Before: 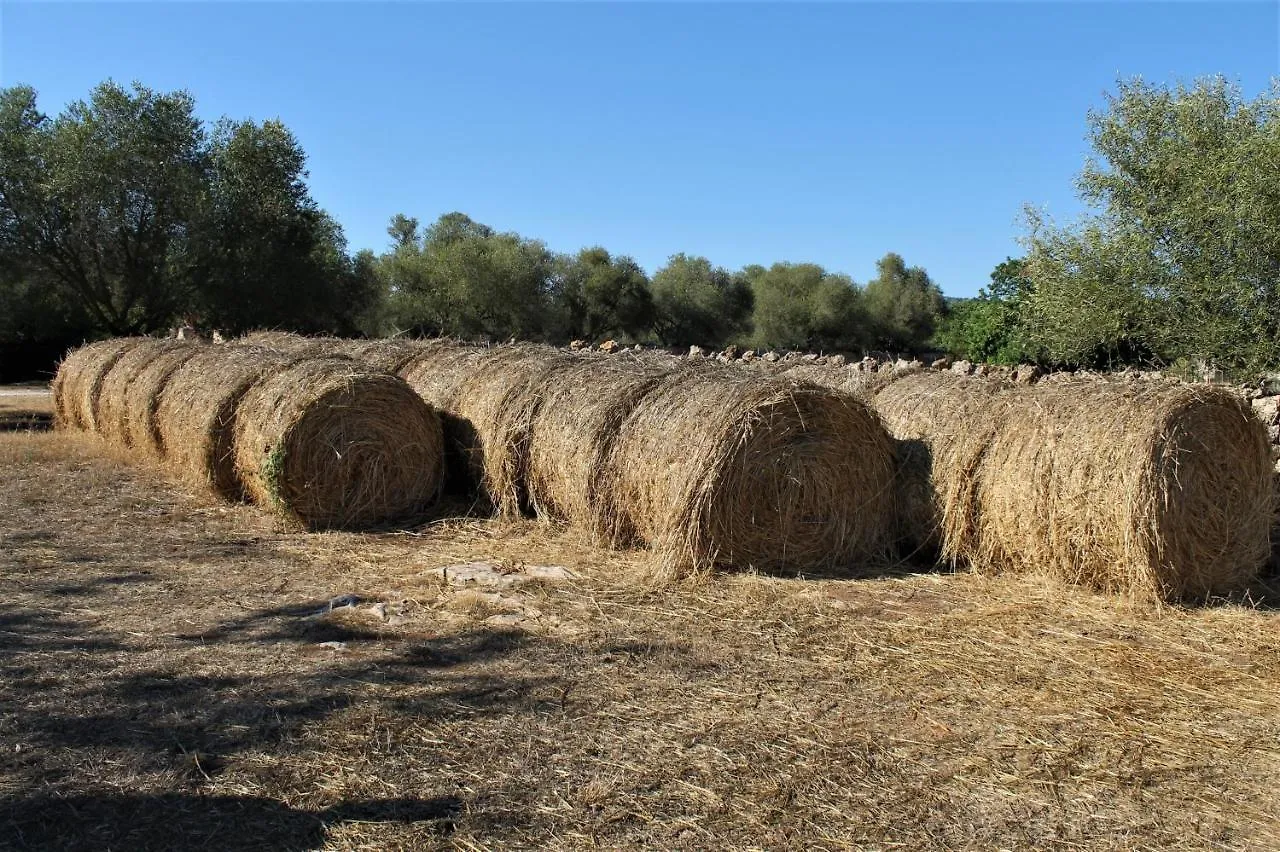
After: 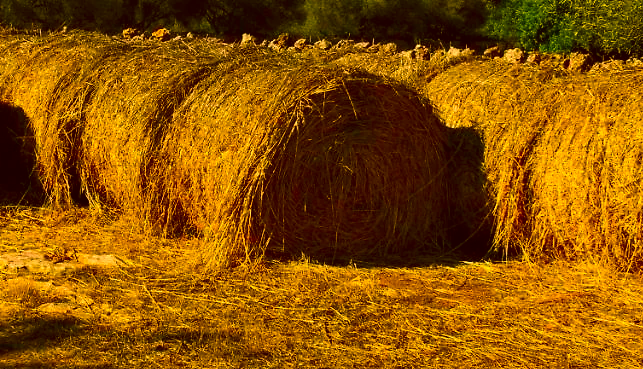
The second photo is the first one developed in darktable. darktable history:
color correction: highlights a* 10.44, highlights b* 30.04, shadows a* 2.73, shadows b* 17.51, saturation 1.72
crop: left 35.03%, top 36.625%, right 14.663%, bottom 20.057%
contrast brightness saturation: contrast 0.12, brightness -0.12, saturation 0.2
